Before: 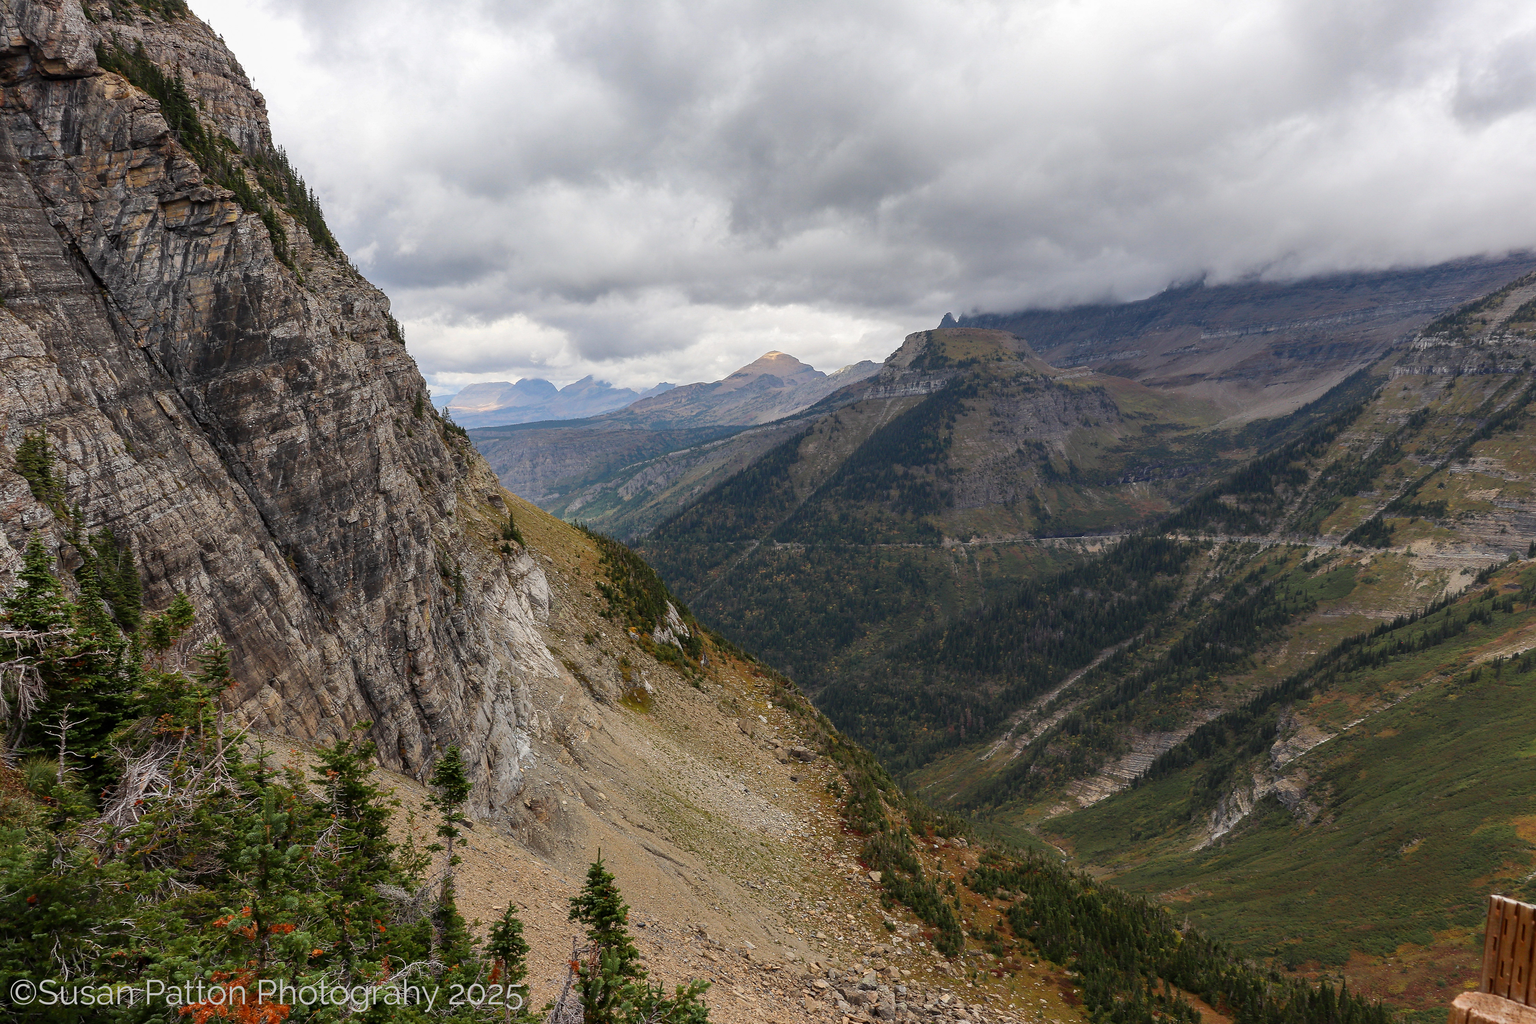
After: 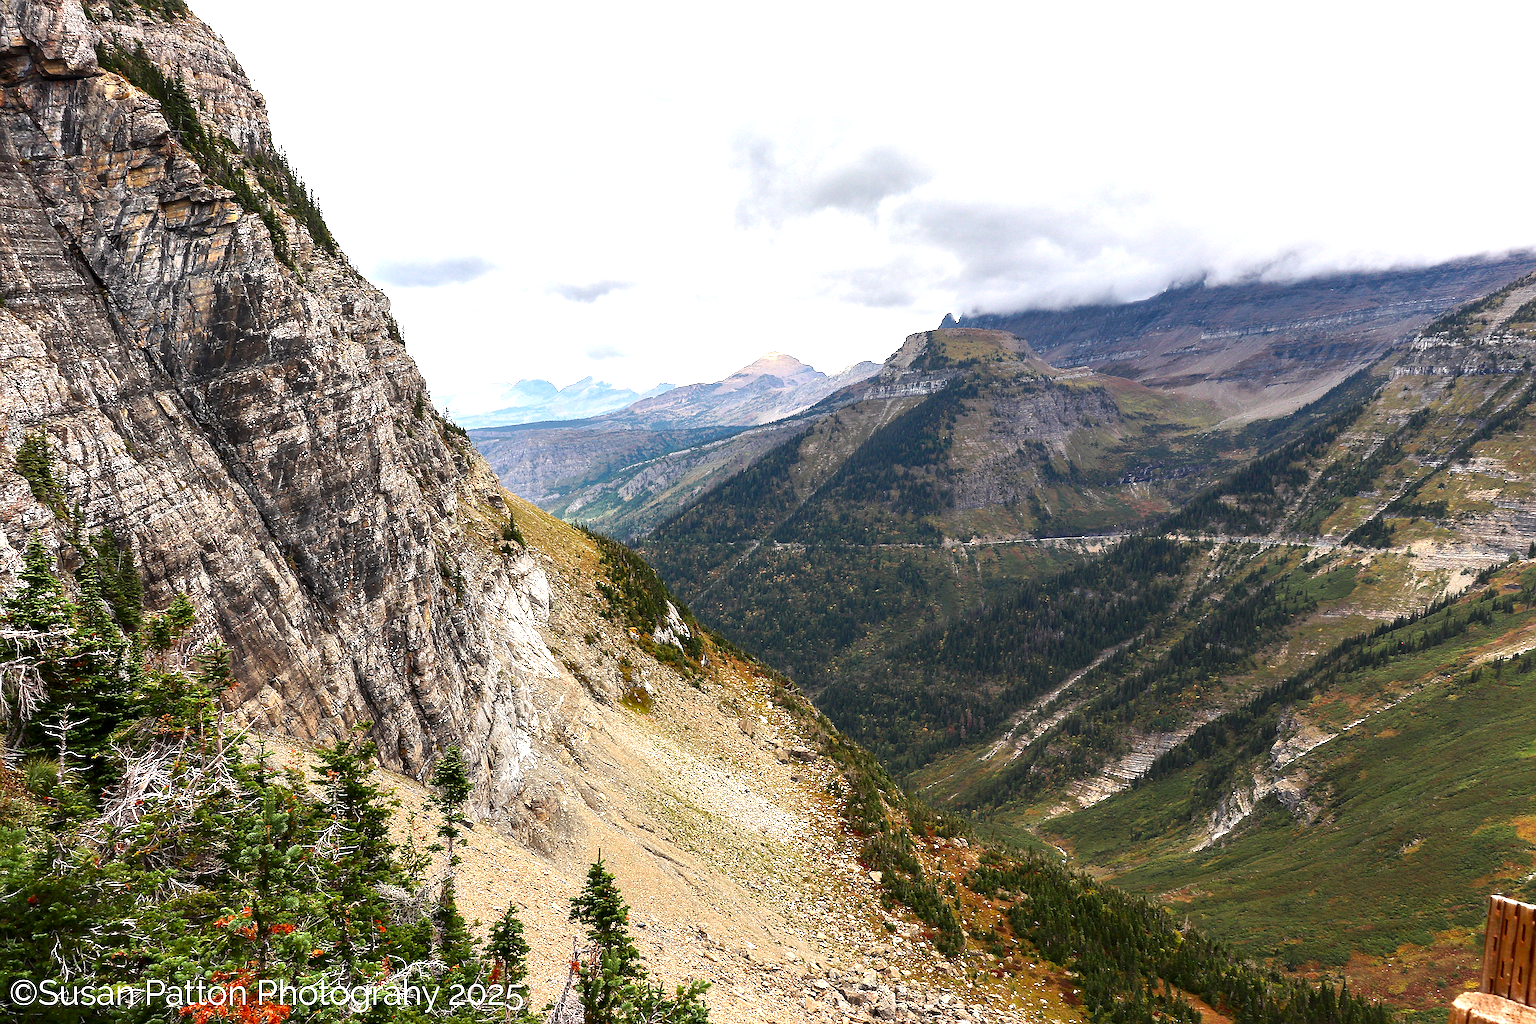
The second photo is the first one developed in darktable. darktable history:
sharpen: on, module defaults
tone curve: curves: ch0 [(0, 0) (0.003, 0.003) (0.011, 0.011) (0.025, 0.024) (0.044, 0.043) (0.069, 0.068) (0.1, 0.097) (0.136, 0.132) (0.177, 0.173) (0.224, 0.219) (0.277, 0.27) (0.335, 0.327) (0.399, 0.389) (0.468, 0.457) (0.543, 0.549) (0.623, 0.628) (0.709, 0.713) (0.801, 0.803) (0.898, 0.899) (1, 1)], preserve colors none
contrast brightness saturation: contrast 0.07, brightness -0.13, saturation 0.06
exposure: black level correction 0, exposure 1.35 EV, compensate exposure bias true, compensate highlight preservation false
